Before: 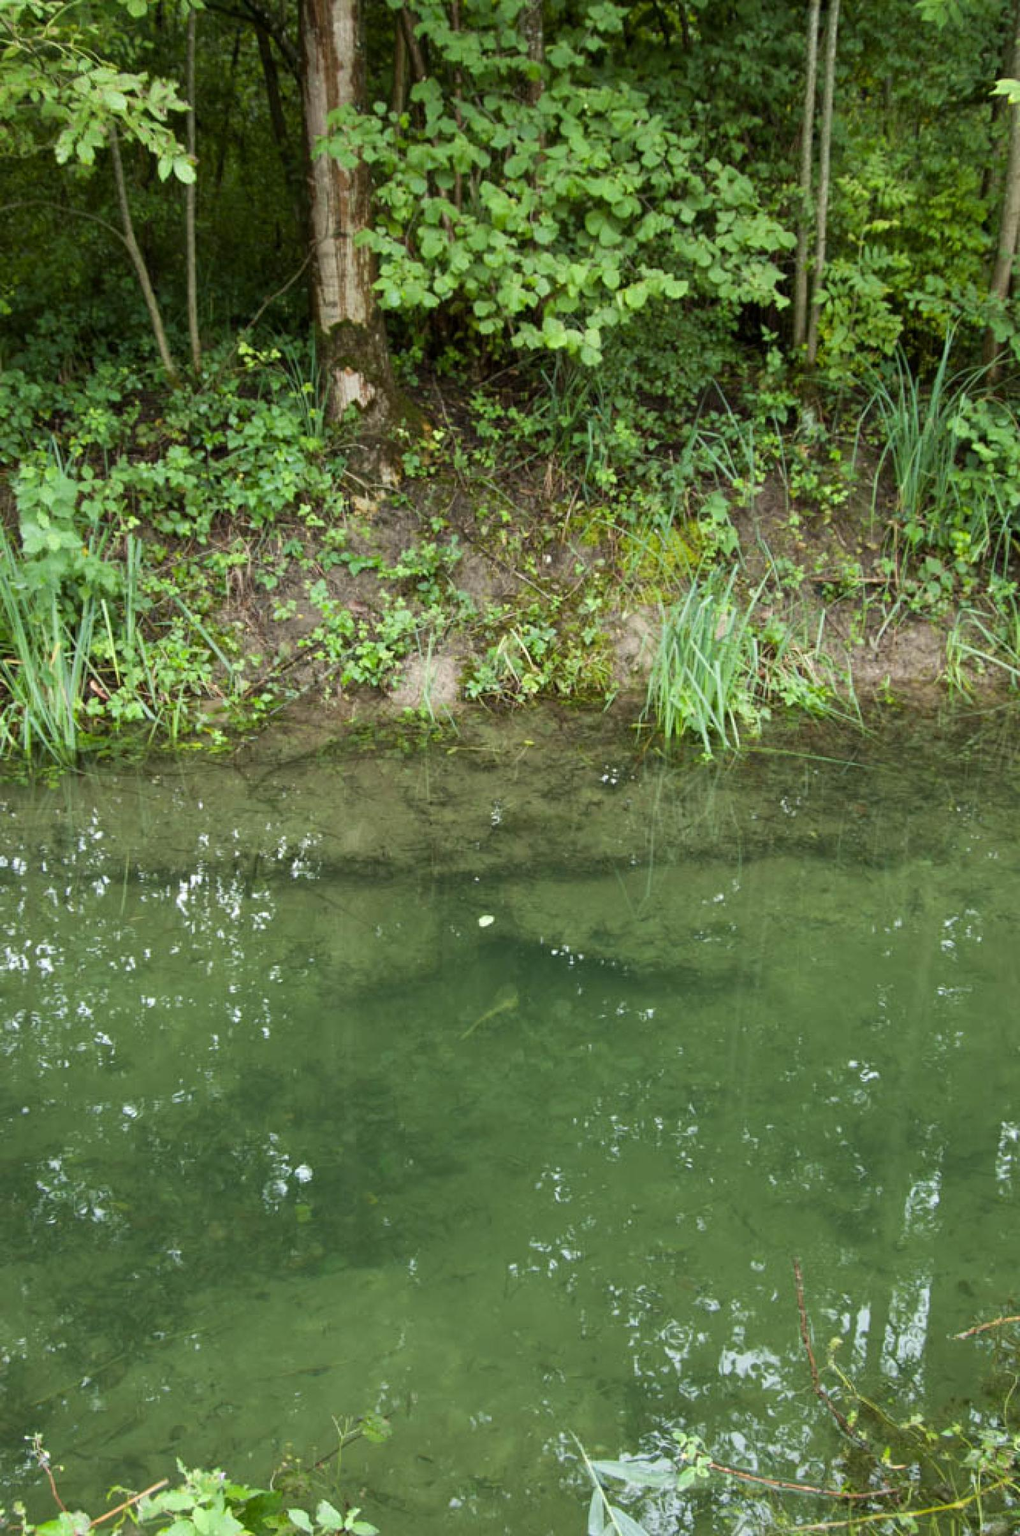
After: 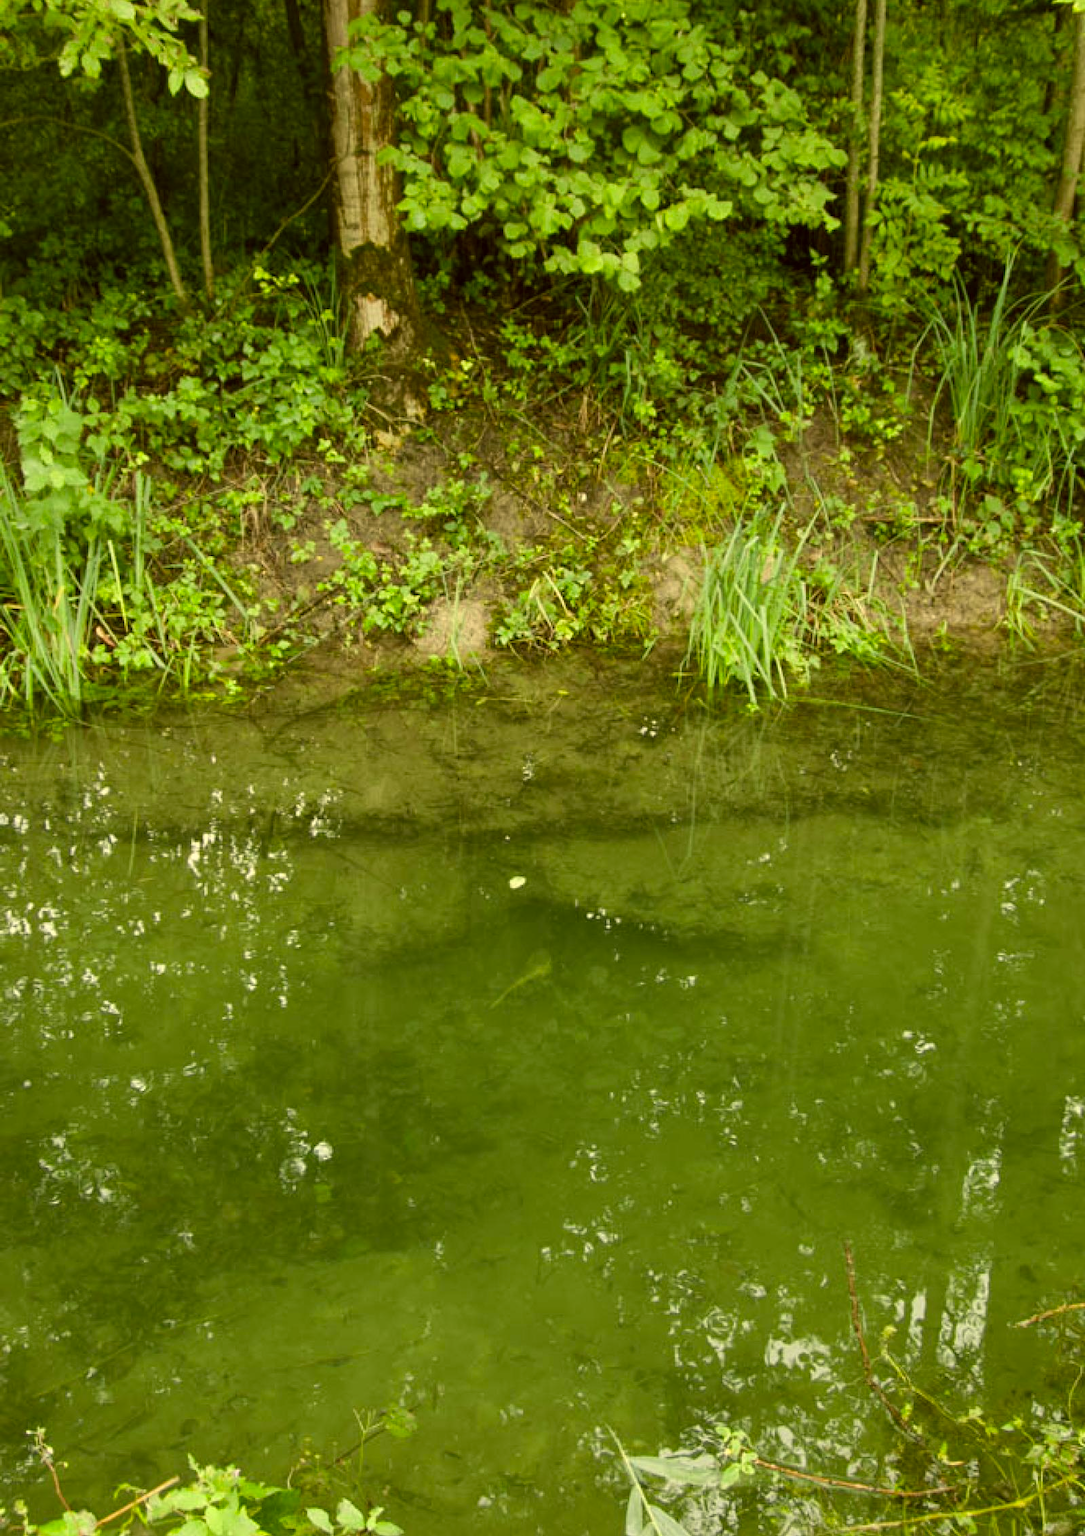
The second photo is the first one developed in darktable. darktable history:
color correction: highlights a* 0.116, highlights b* 29.76, shadows a* -0.255, shadows b* 21.36
crop and rotate: top 6.015%
